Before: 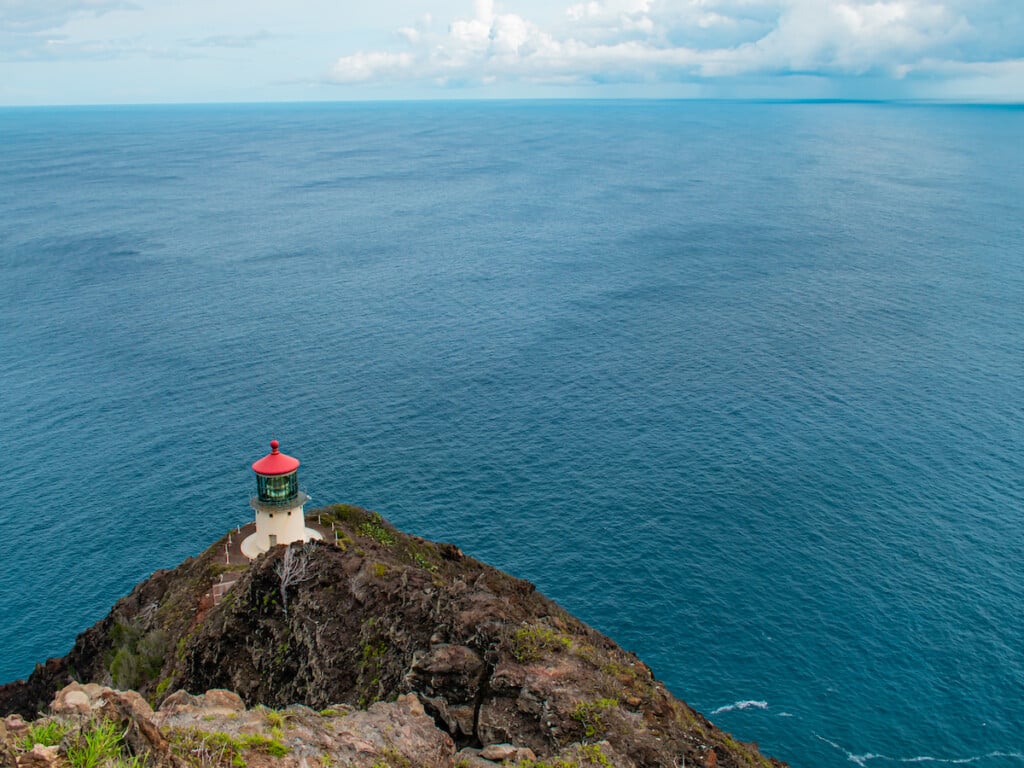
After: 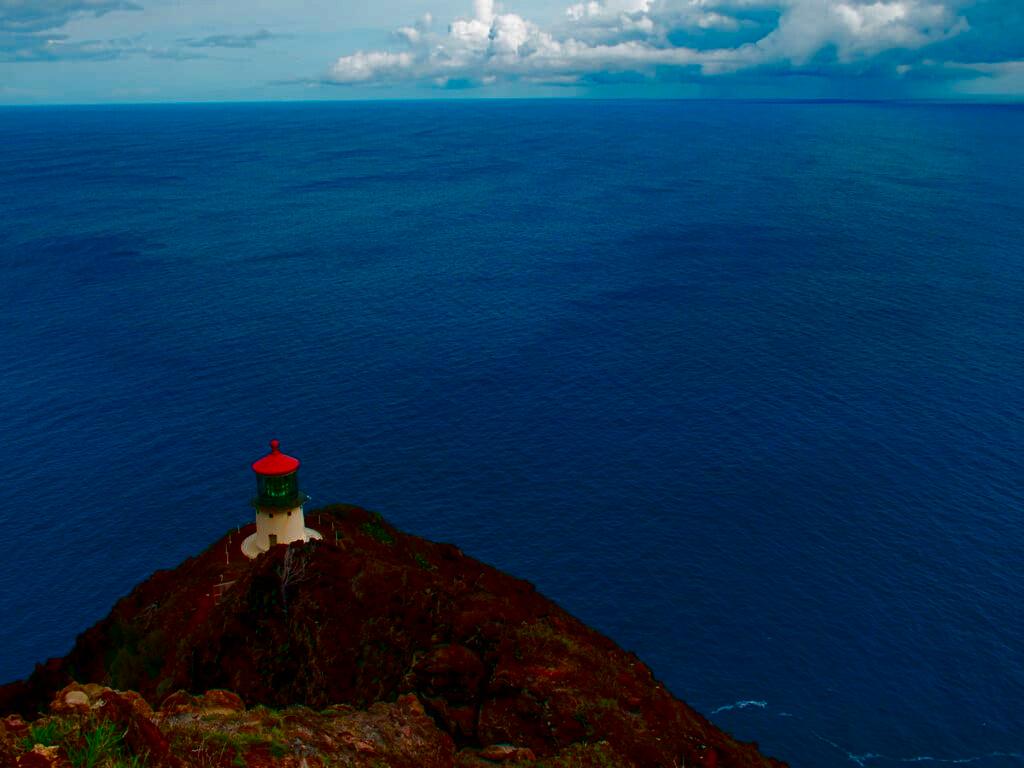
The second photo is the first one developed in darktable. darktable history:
contrast brightness saturation: brightness -0.989, saturation 0.986
